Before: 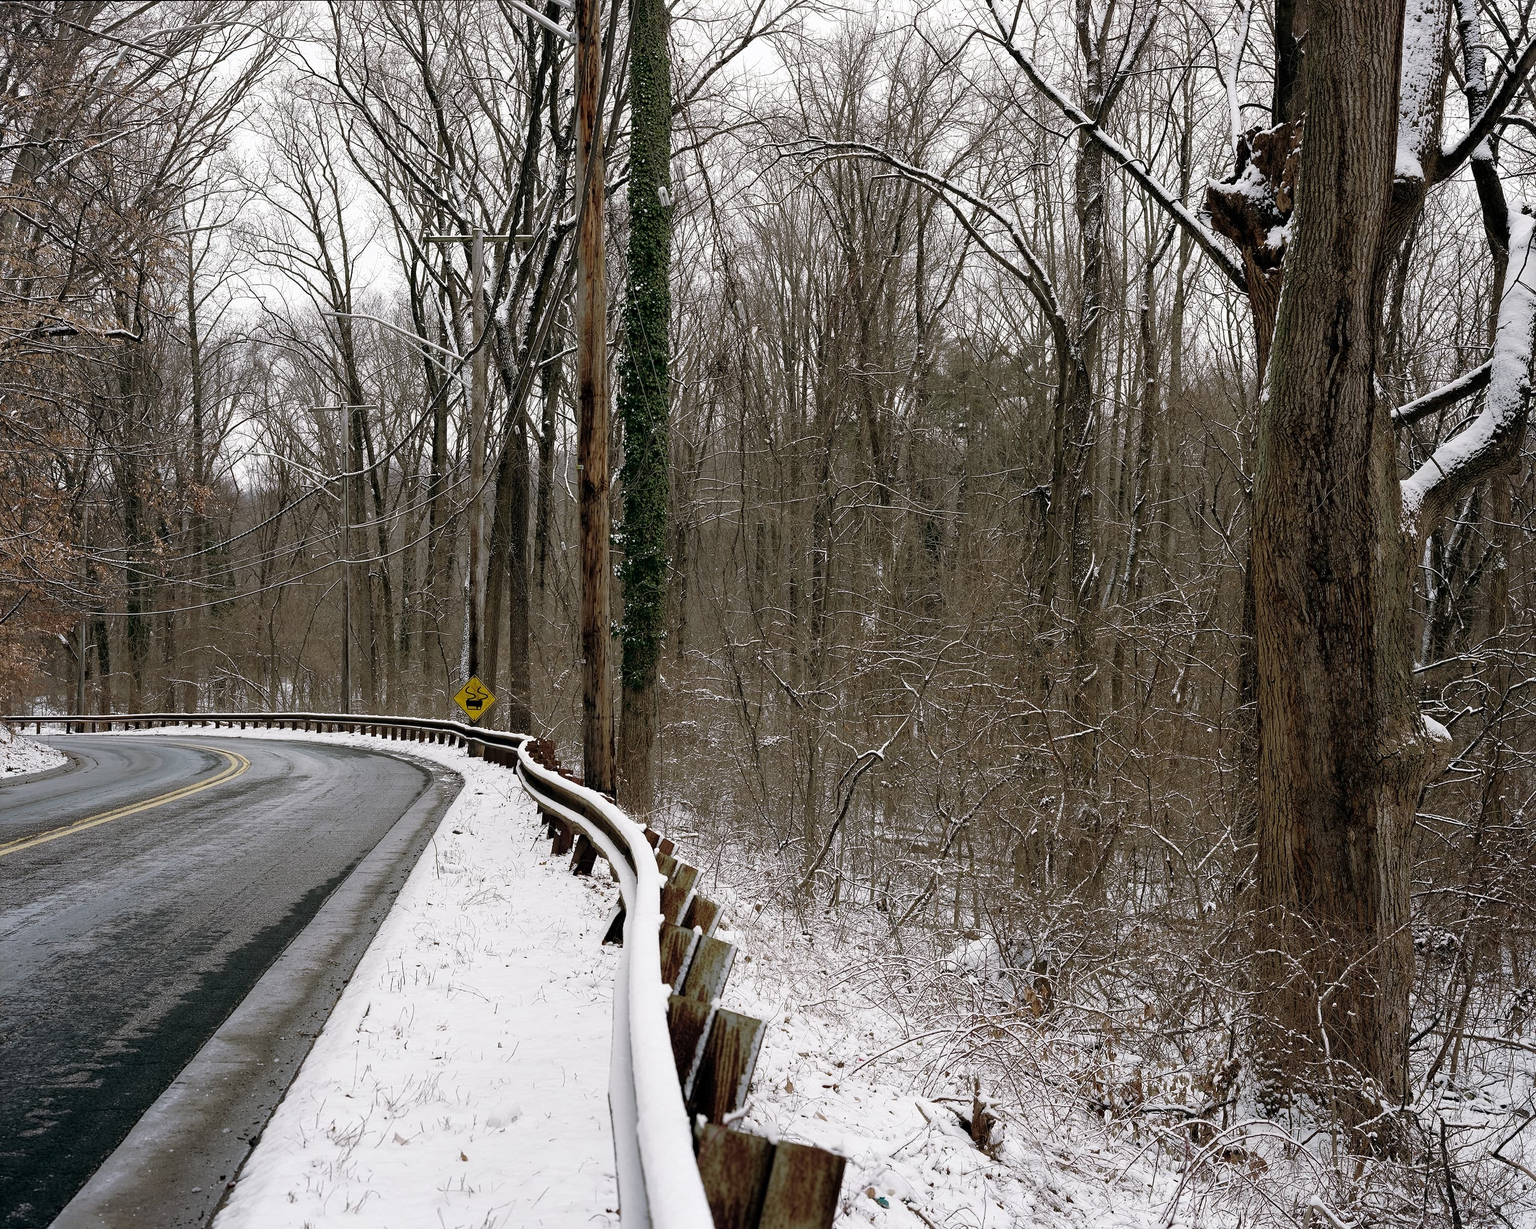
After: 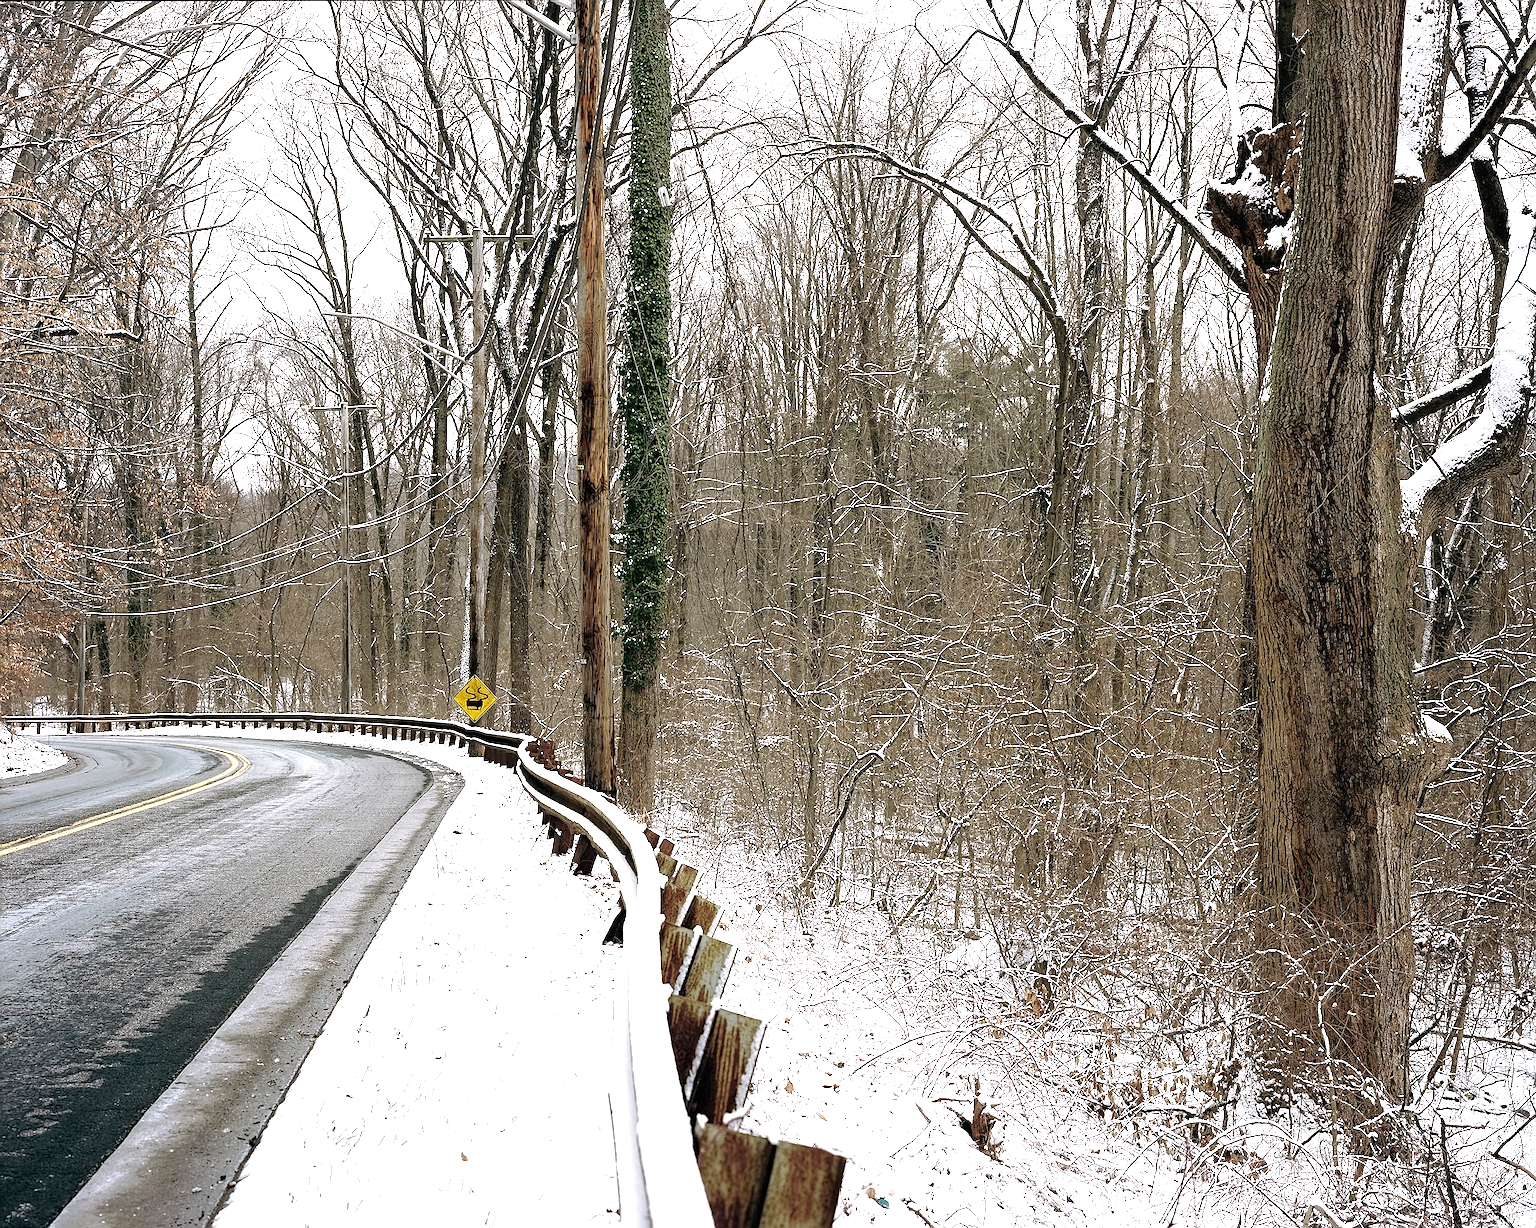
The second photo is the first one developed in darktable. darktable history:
exposure: black level correction 0, exposure 1.2 EV, compensate exposure bias true, compensate highlight preservation false
tone equalizer: on, module defaults
sharpen: on, module defaults
